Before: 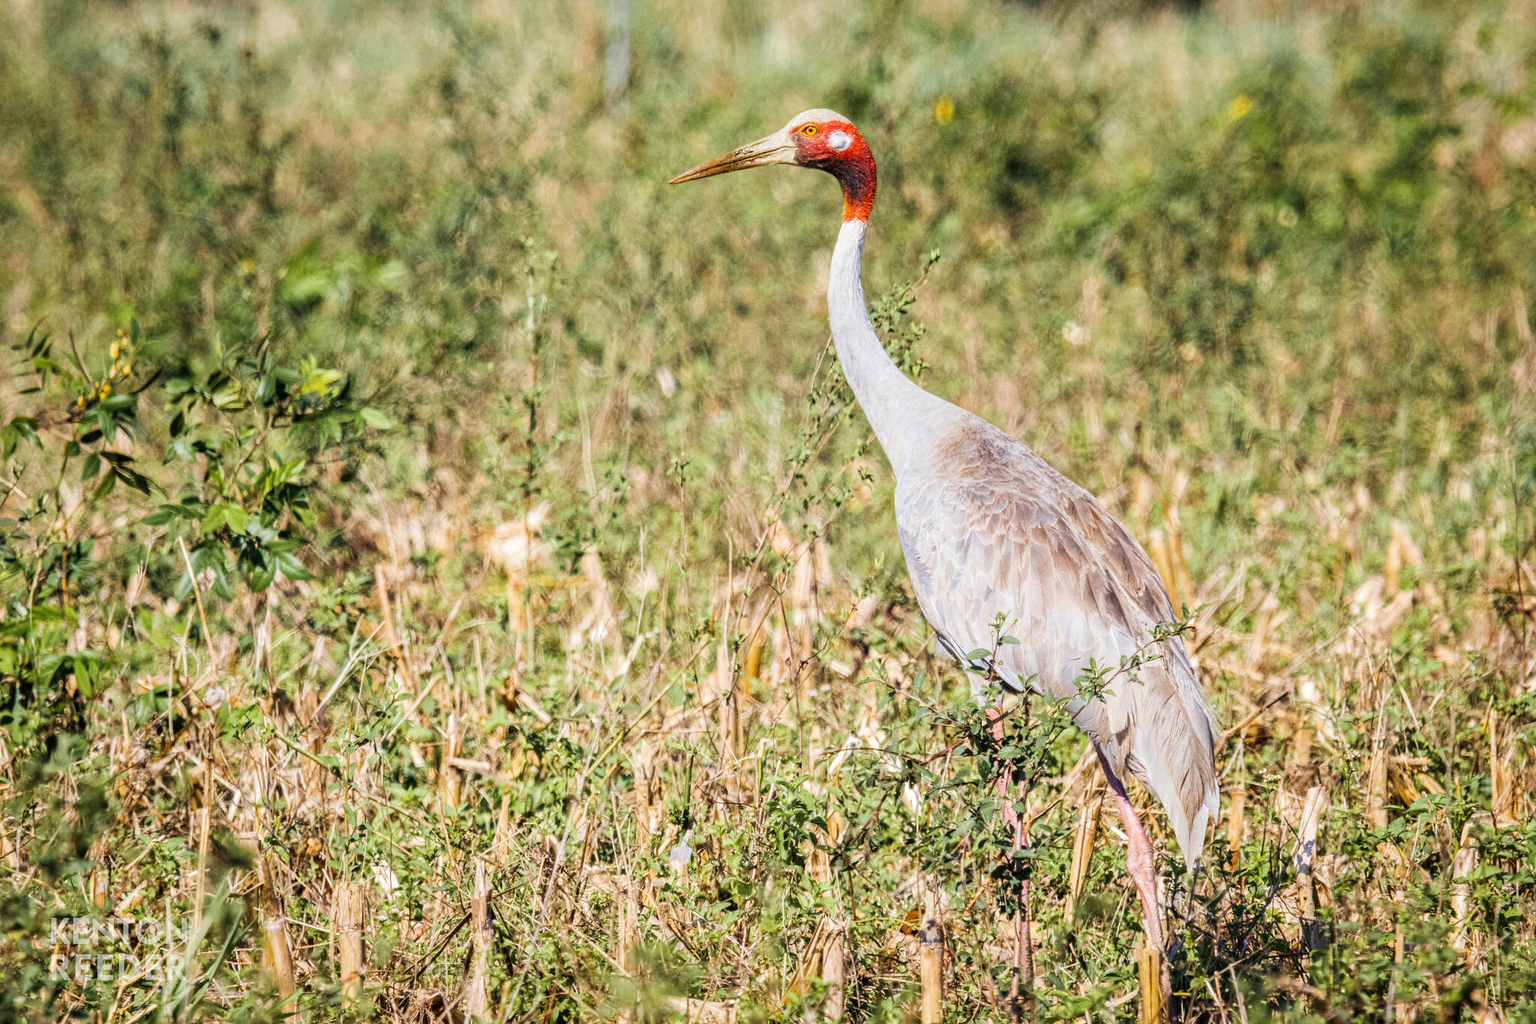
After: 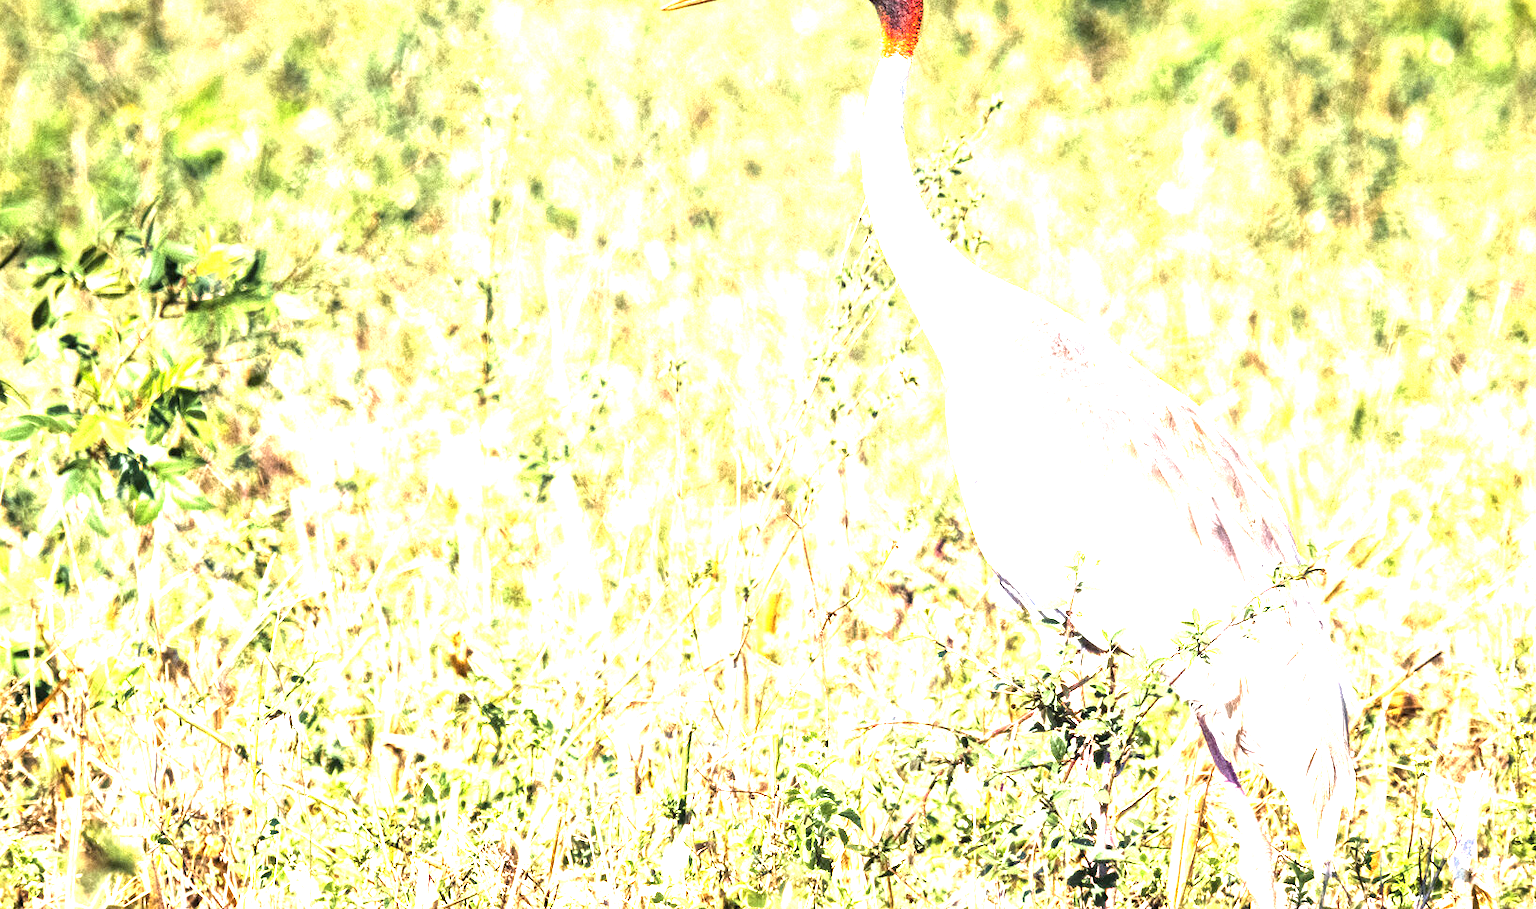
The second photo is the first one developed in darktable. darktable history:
crop: left 9.43%, top 17.163%, right 11.231%, bottom 12.303%
exposure: black level correction 0, exposure 2.141 EV, compensate exposure bias true, compensate highlight preservation false
